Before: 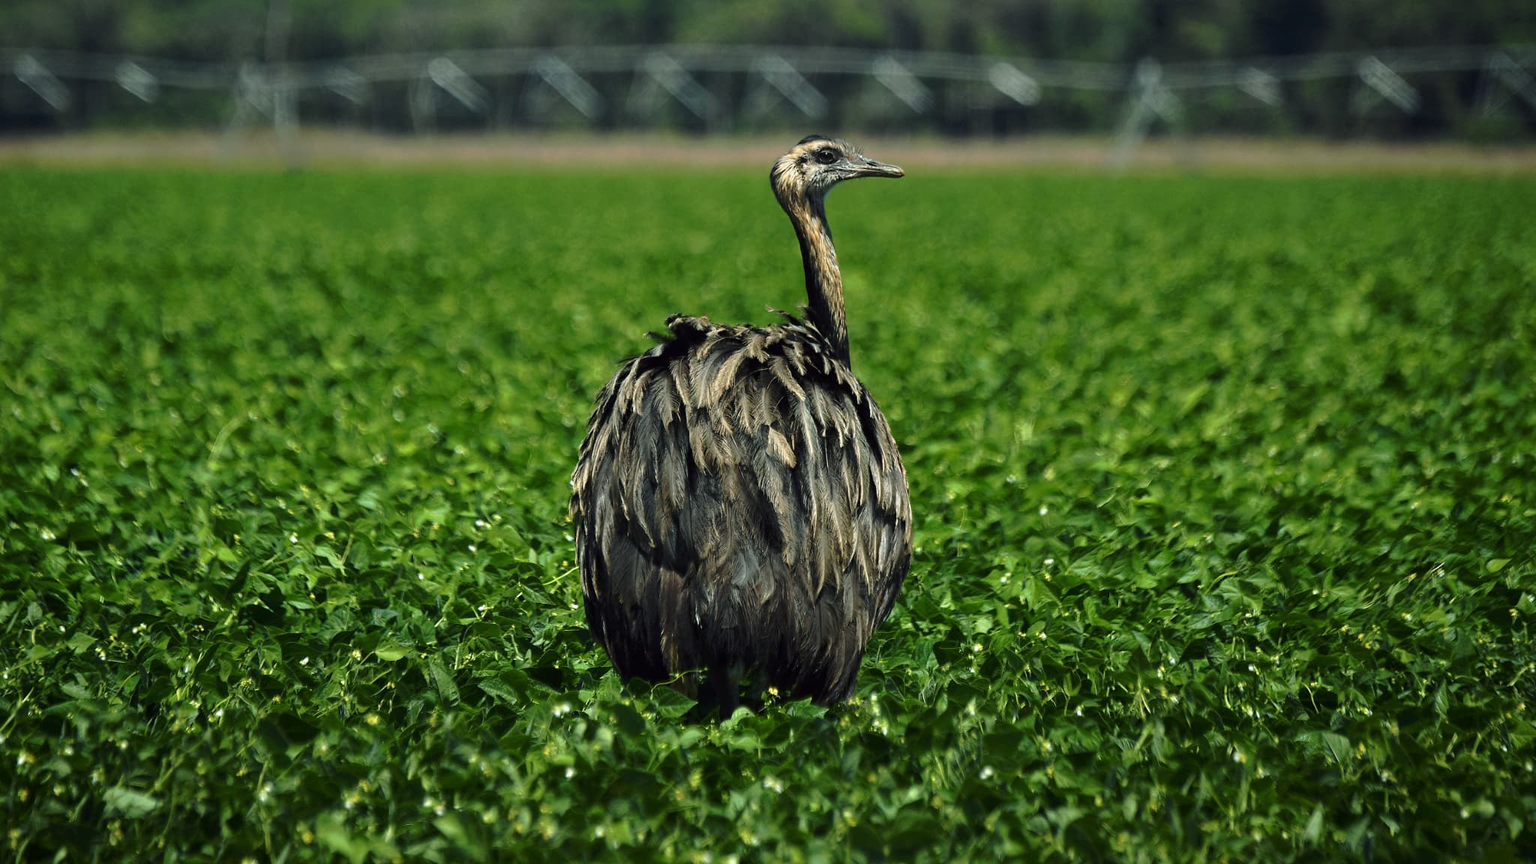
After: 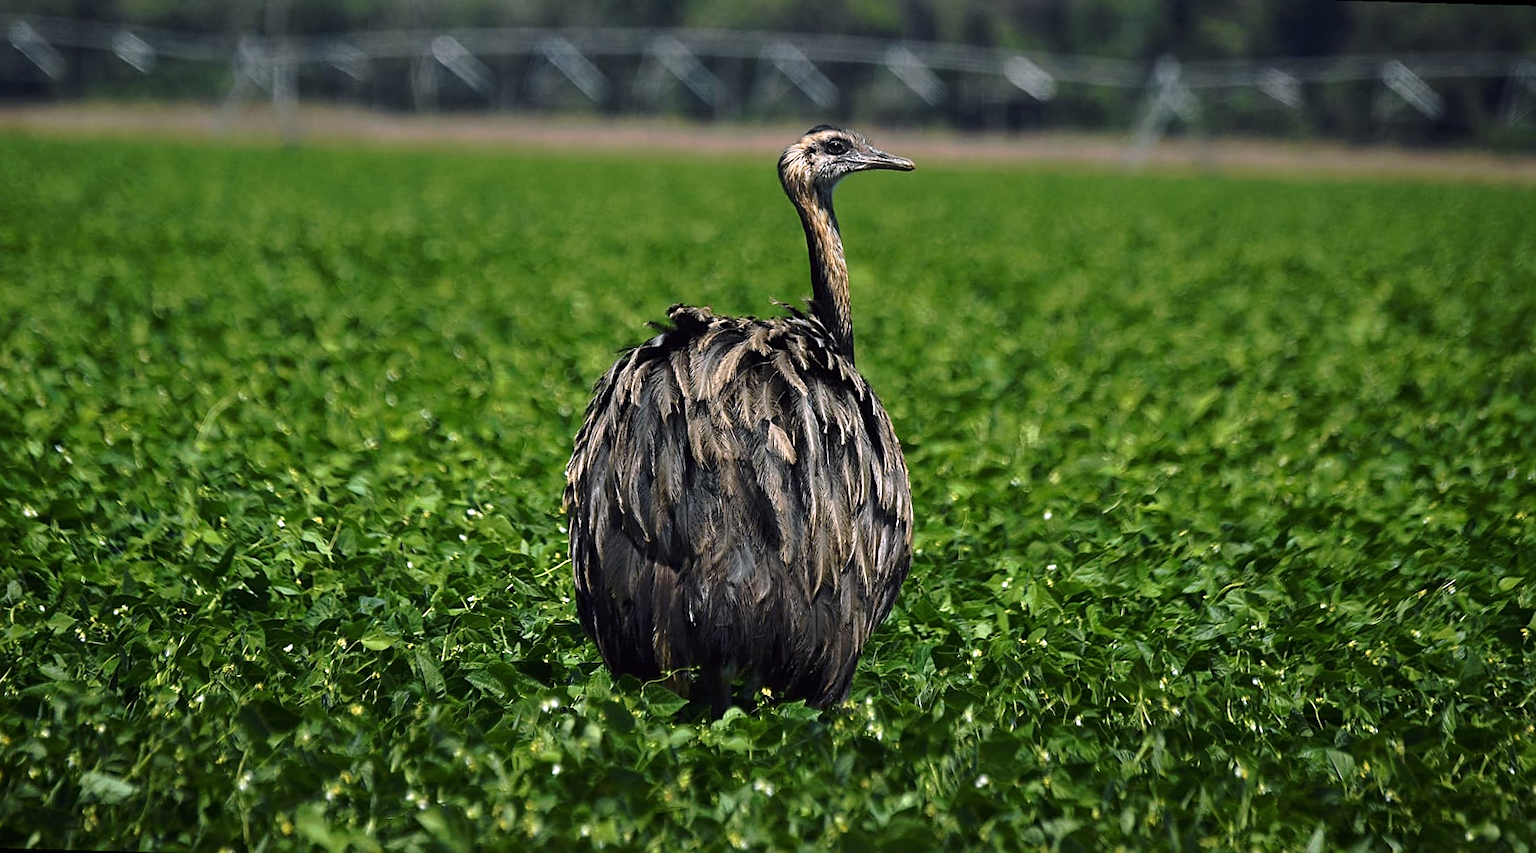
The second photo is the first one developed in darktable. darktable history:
white balance: red 1.066, blue 1.119
rotate and perspective: rotation 1.57°, crop left 0.018, crop right 0.982, crop top 0.039, crop bottom 0.961
sharpen: on, module defaults
